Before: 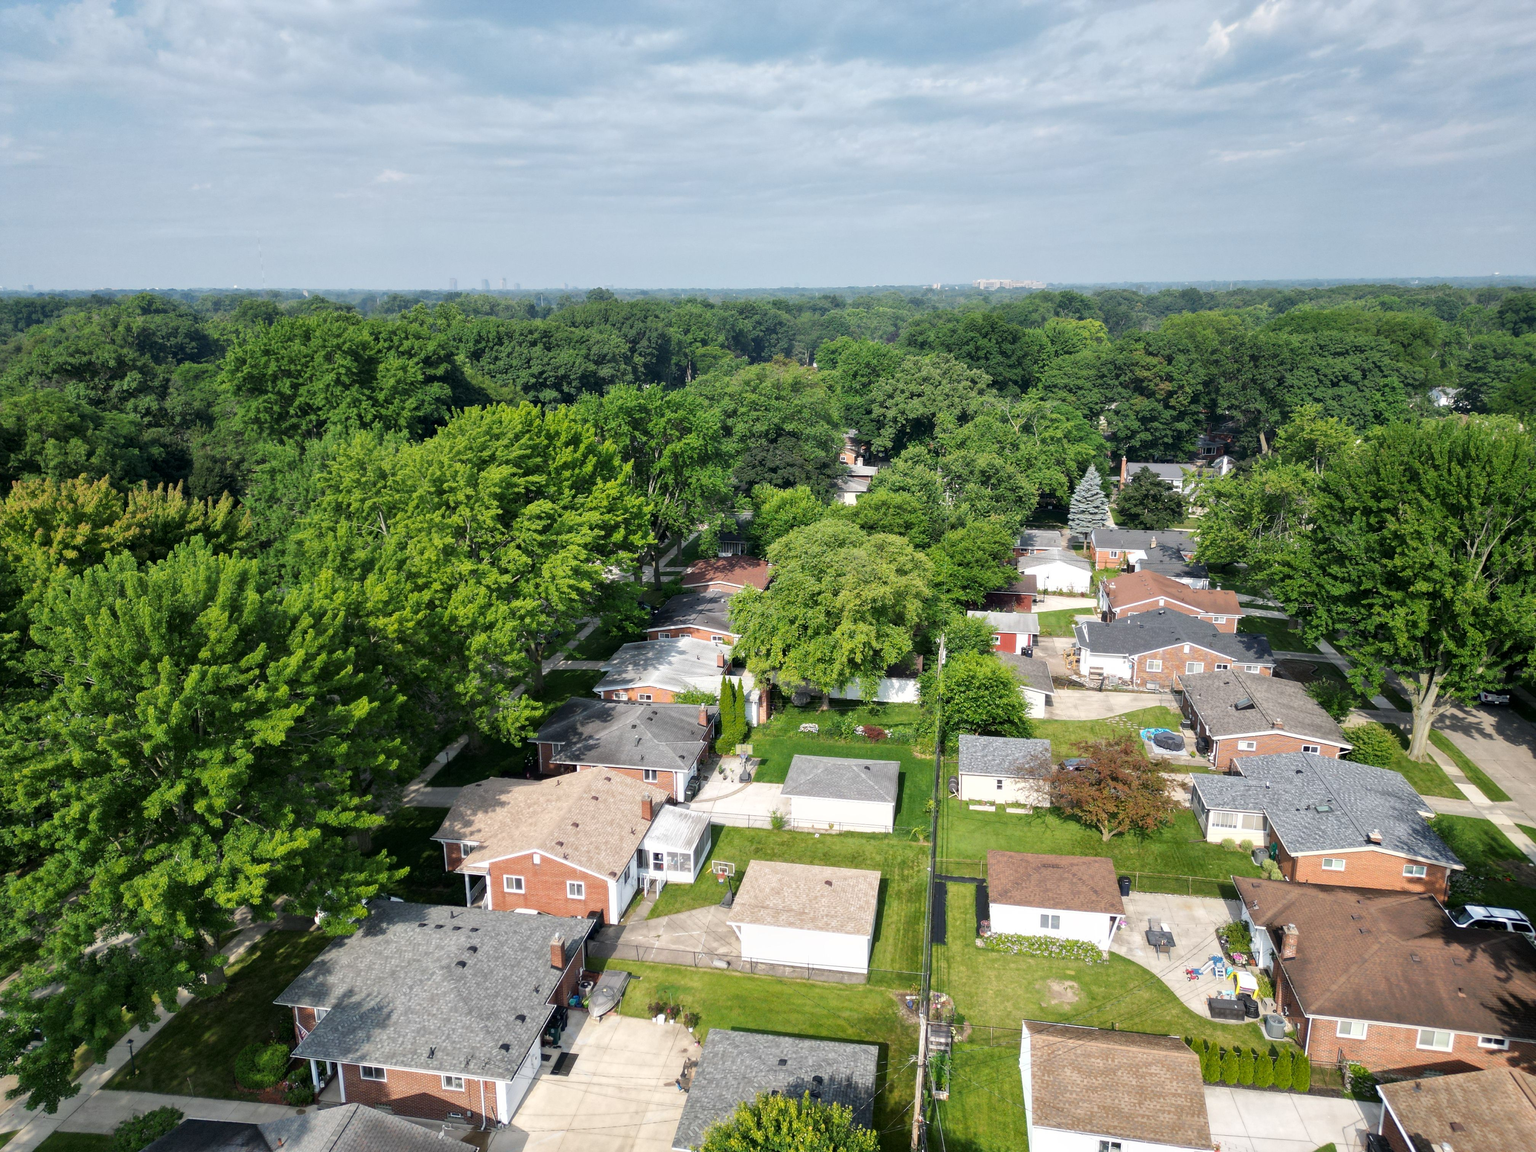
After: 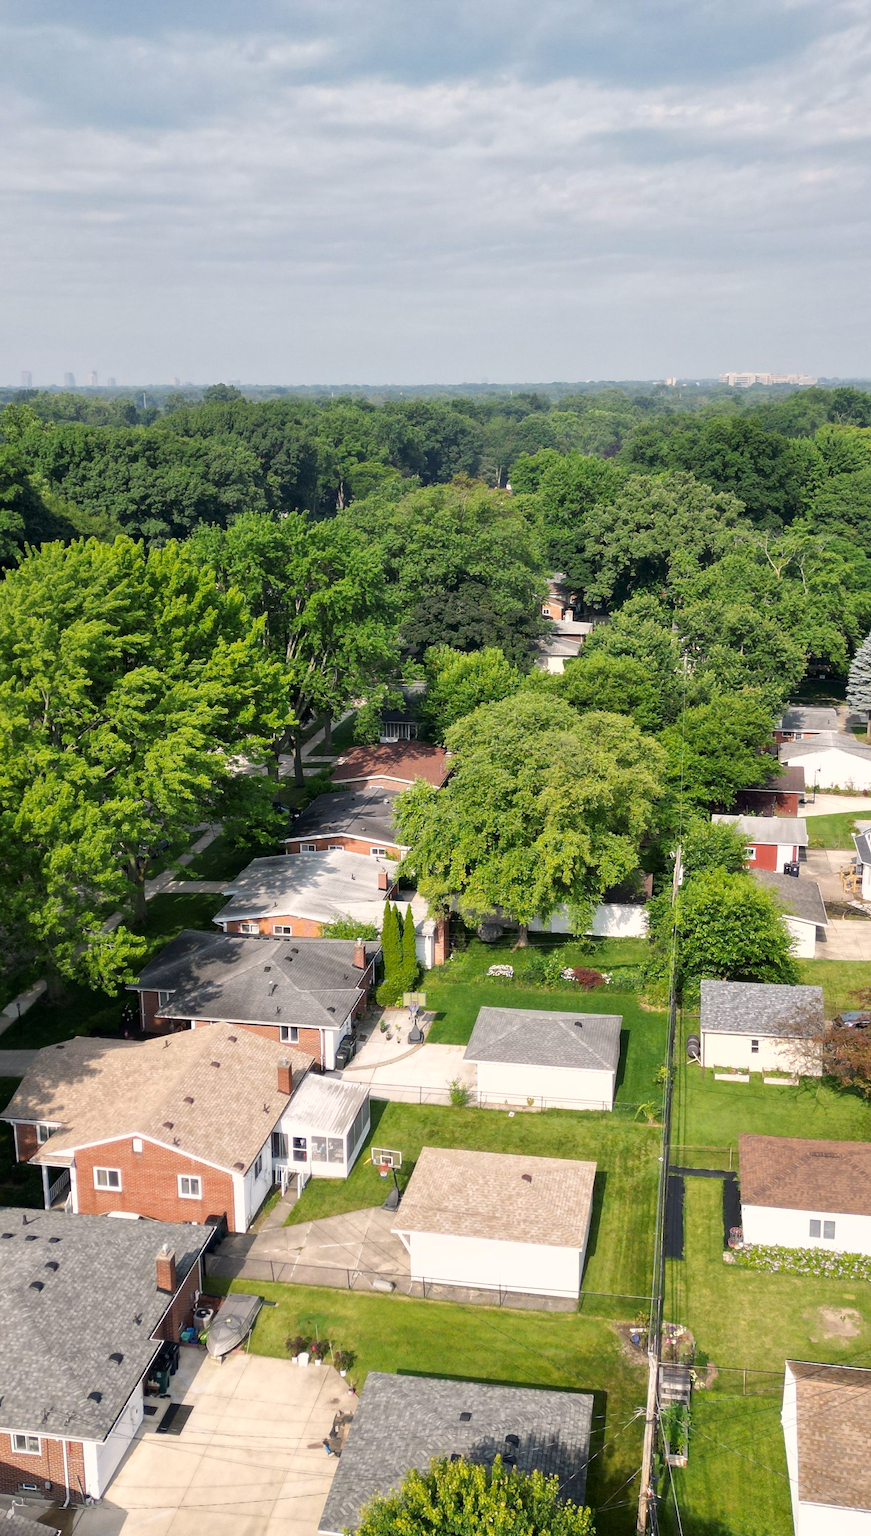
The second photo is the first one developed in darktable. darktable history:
crop: left 28.234%, right 29.228%
color correction: highlights a* 3.75, highlights b* 5.15
